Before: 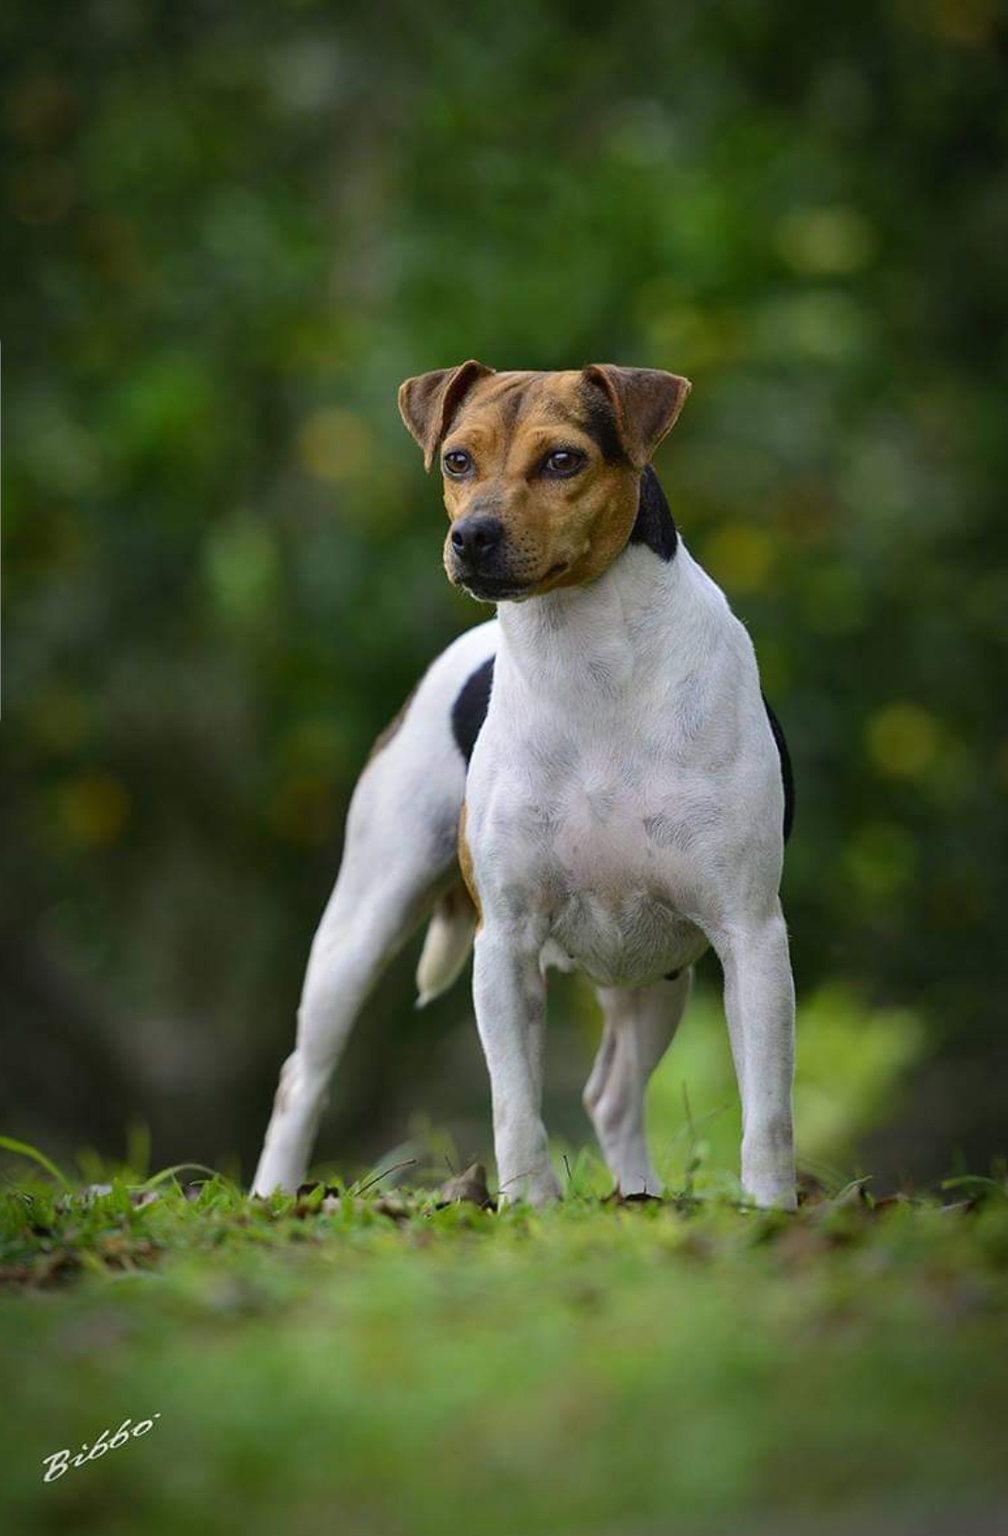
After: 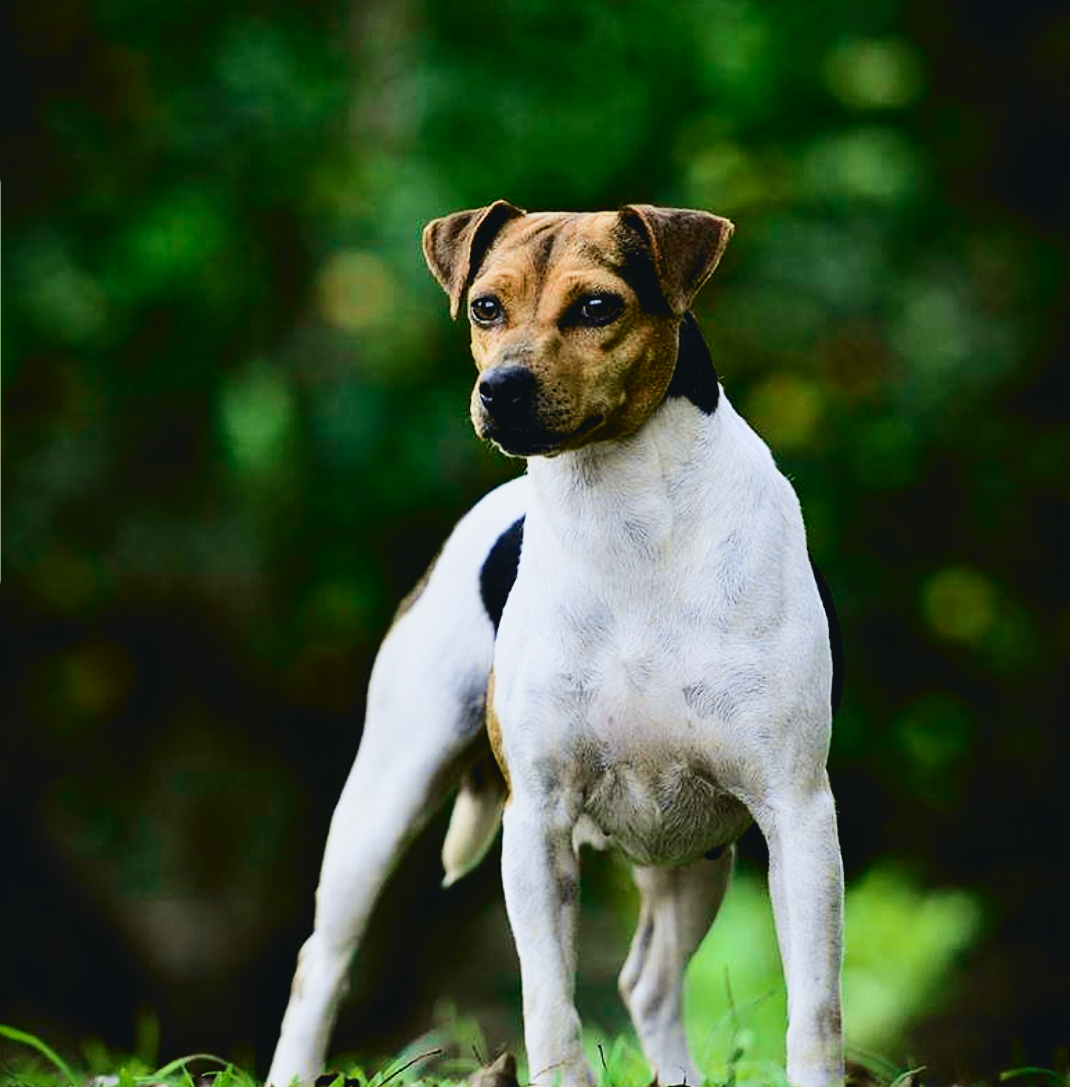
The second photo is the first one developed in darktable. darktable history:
crop: top 11.166%, bottom 22.168%
rgb levels: levels [[0.01, 0.419, 0.839], [0, 0.5, 1], [0, 0.5, 1]]
sharpen: amount 0.2
sigmoid: contrast 1.8
tone curve: curves: ch0 [(0, 0.039) (0.104, 0.103) (0.273, 0.267) (0.448, 0.487) (0.704, 0.761) (0.886, 0.922) (0.994, 0.971)]; ch1 [(0, 0) (0.335, 0.298) (0.446, 0.413) (0.485, 0.487) (0.515, 0.503) (0.566, 0.563) (0.641, 0.655) (1, 1)]; ch2 [(0, 0) (0.314, 0.301) (0.421, 0.411) (0.502, 0.494) (0.528, 0.54) (0.557, 0.559) (0.612, 0.605) (0.722, 0.686) (1, 1)], color space Lab, independent channels, preserve colors none
